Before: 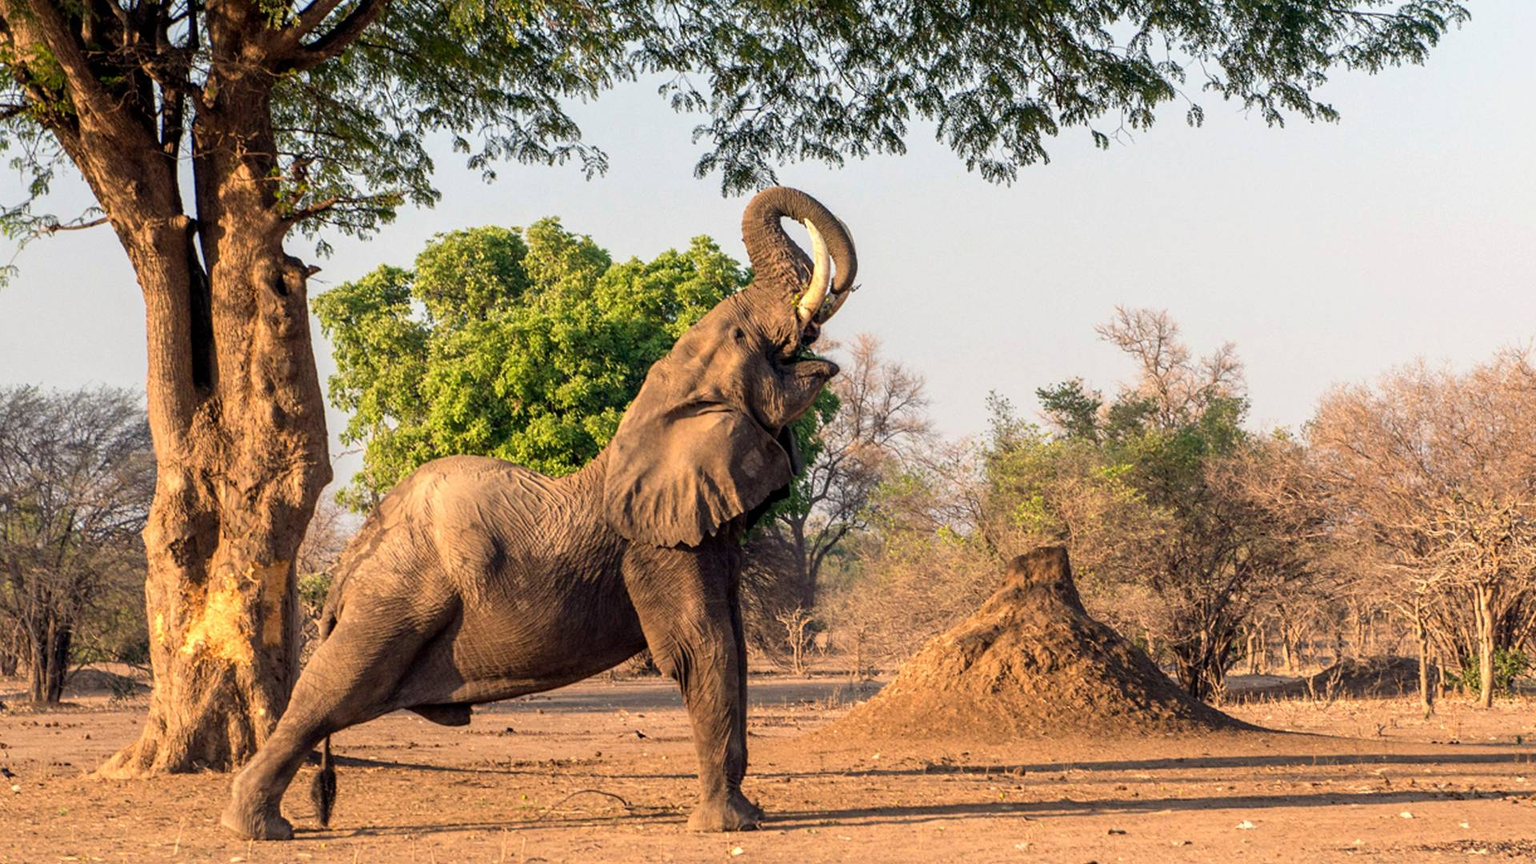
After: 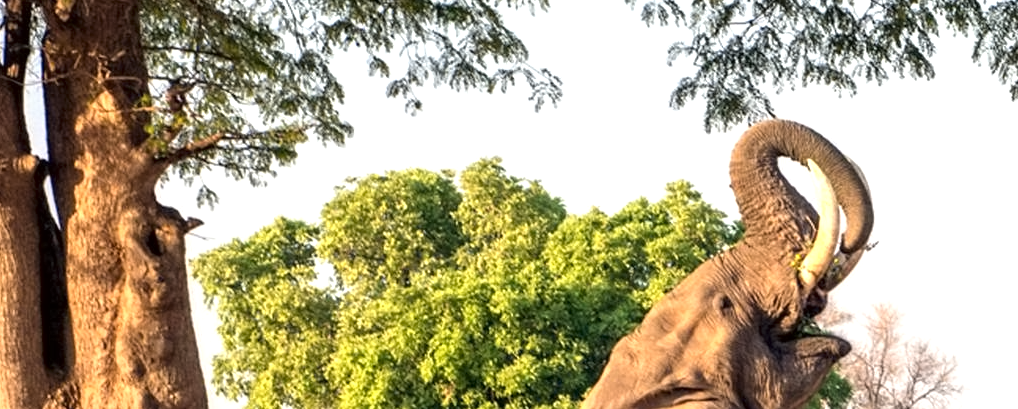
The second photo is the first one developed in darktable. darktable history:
contrast equalizer: octaves 7, y [[0.5 ×6], [0.5 ×6], [0.5 ×6], [0 ×6], [0, 0.039, 0.251, 0.29, 0.293, 0.292]]
crop: left 10.346%, top 10.564%, right 36.598%, bottom 51.541%
exposure: exposure 0.661 EV, compensate exposure bias true, compensate highlight preservation false
